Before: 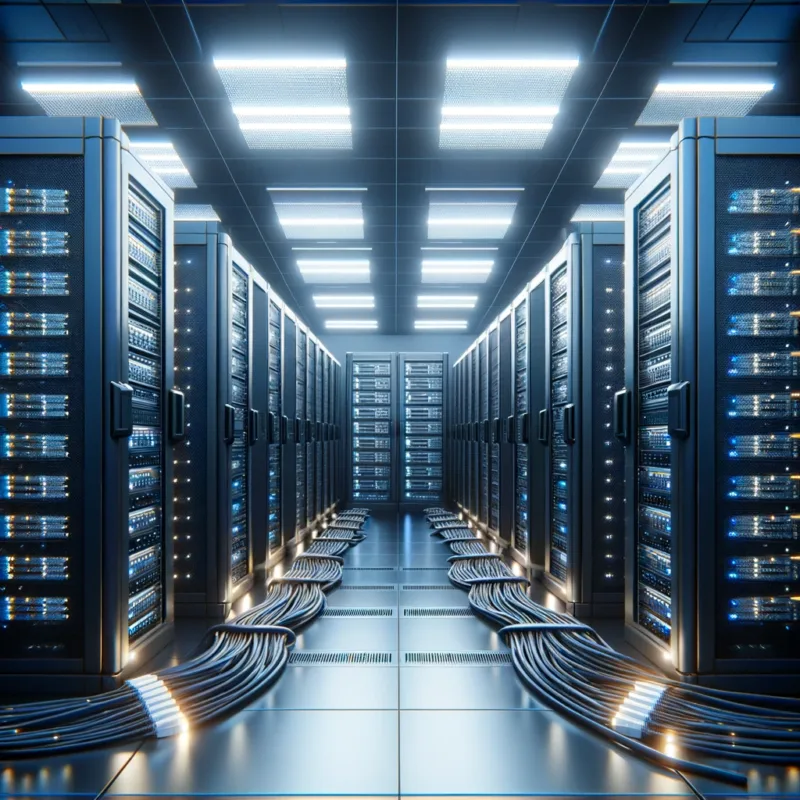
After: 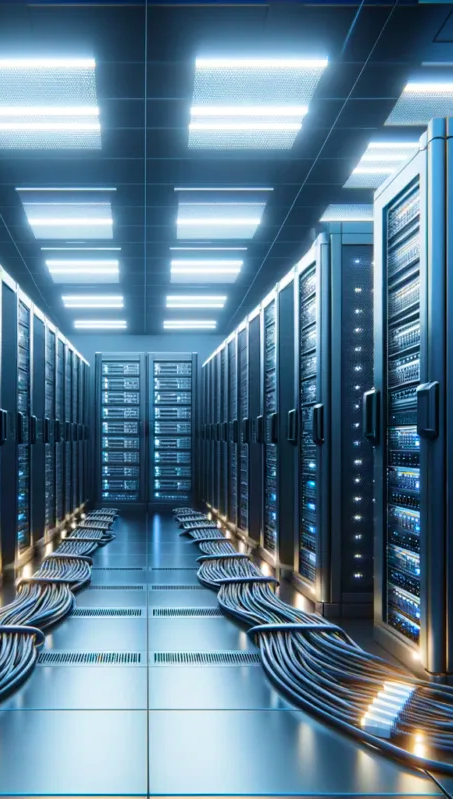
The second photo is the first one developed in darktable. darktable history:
shadows and highlights: low approximation 0.01, soften with gaussian
crop: left 31.458%, top 0%, right 11.876%
velvia: strength 45%
